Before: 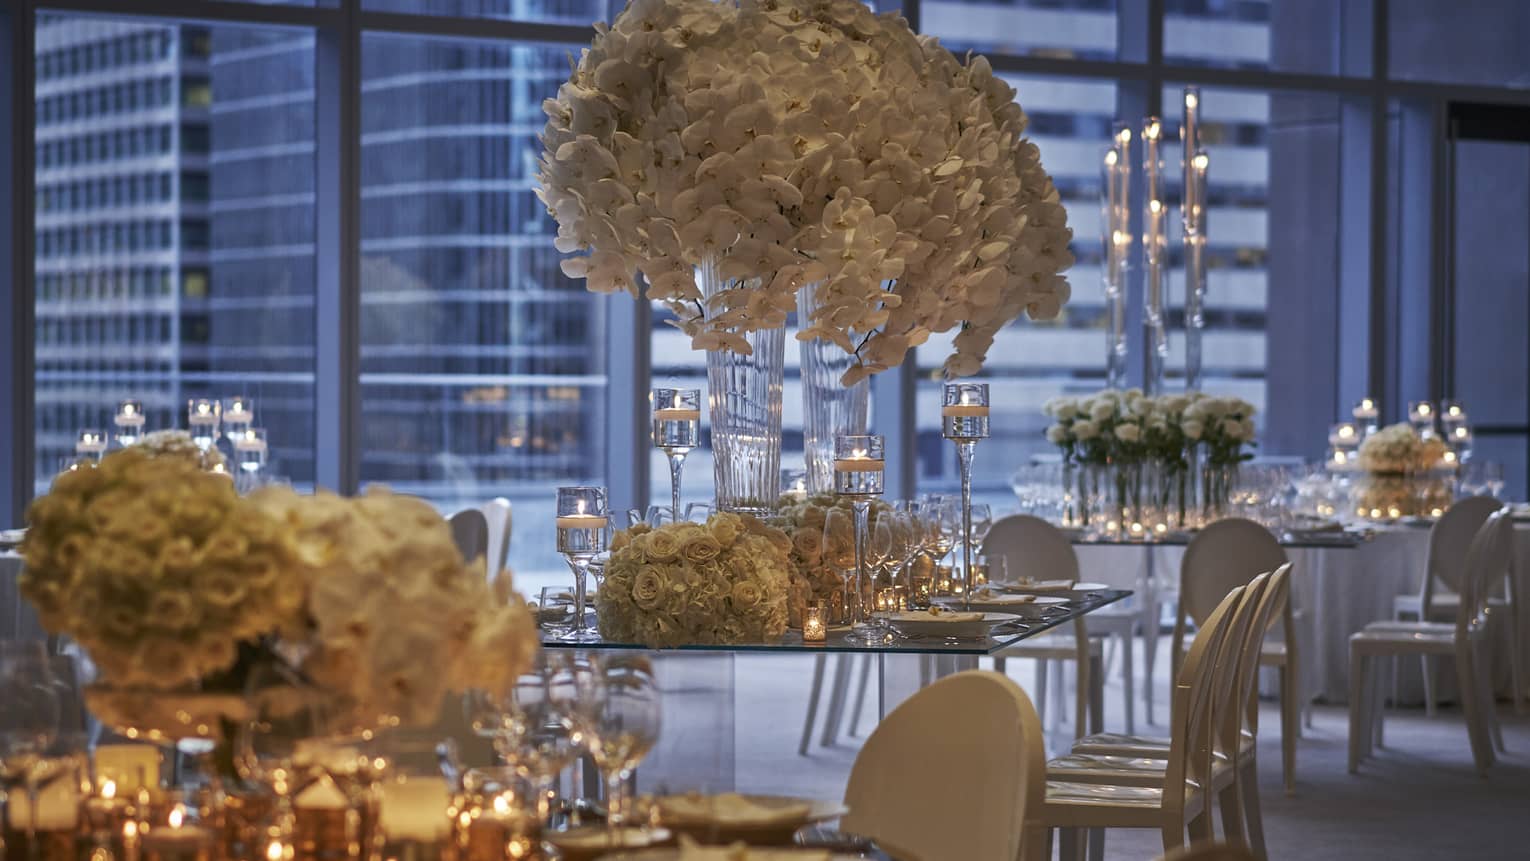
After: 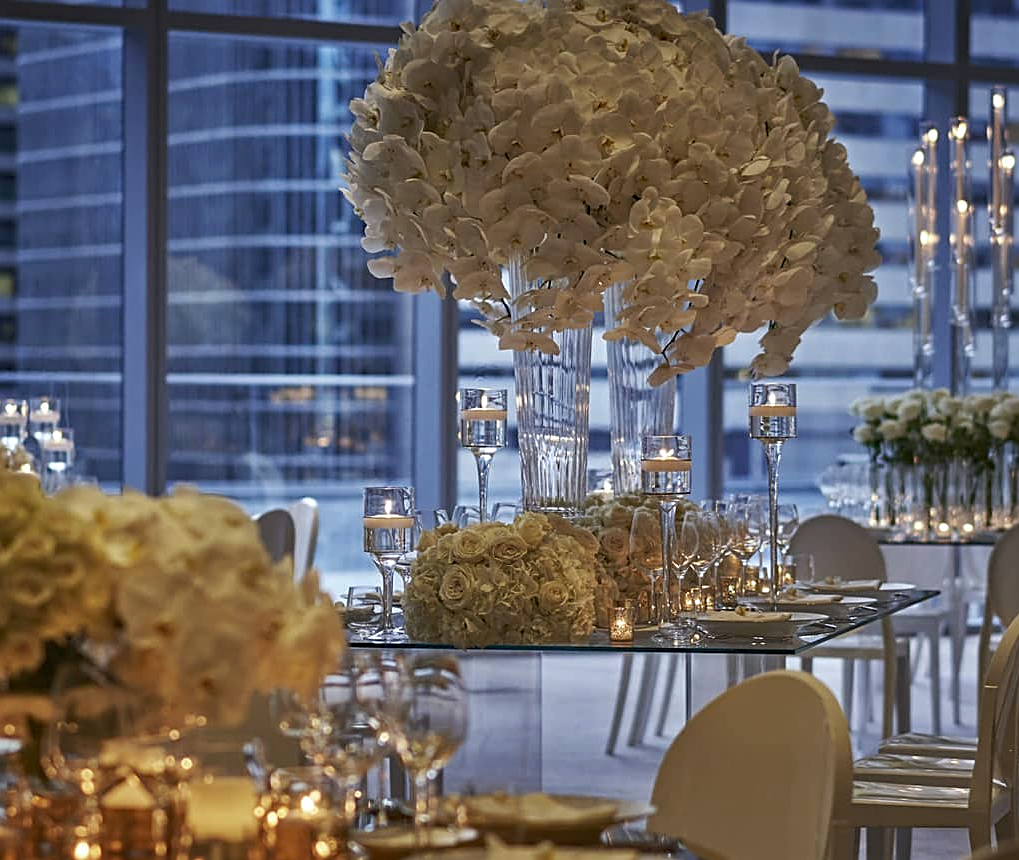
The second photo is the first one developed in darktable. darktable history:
base curve: preserve colors none
sharpen: on, module defaults
haze removal: compatibility mode true, adaptive false
crop and rotate: left 12.648%, right 20.685%
white balance: red 0.978, blue 0.999
